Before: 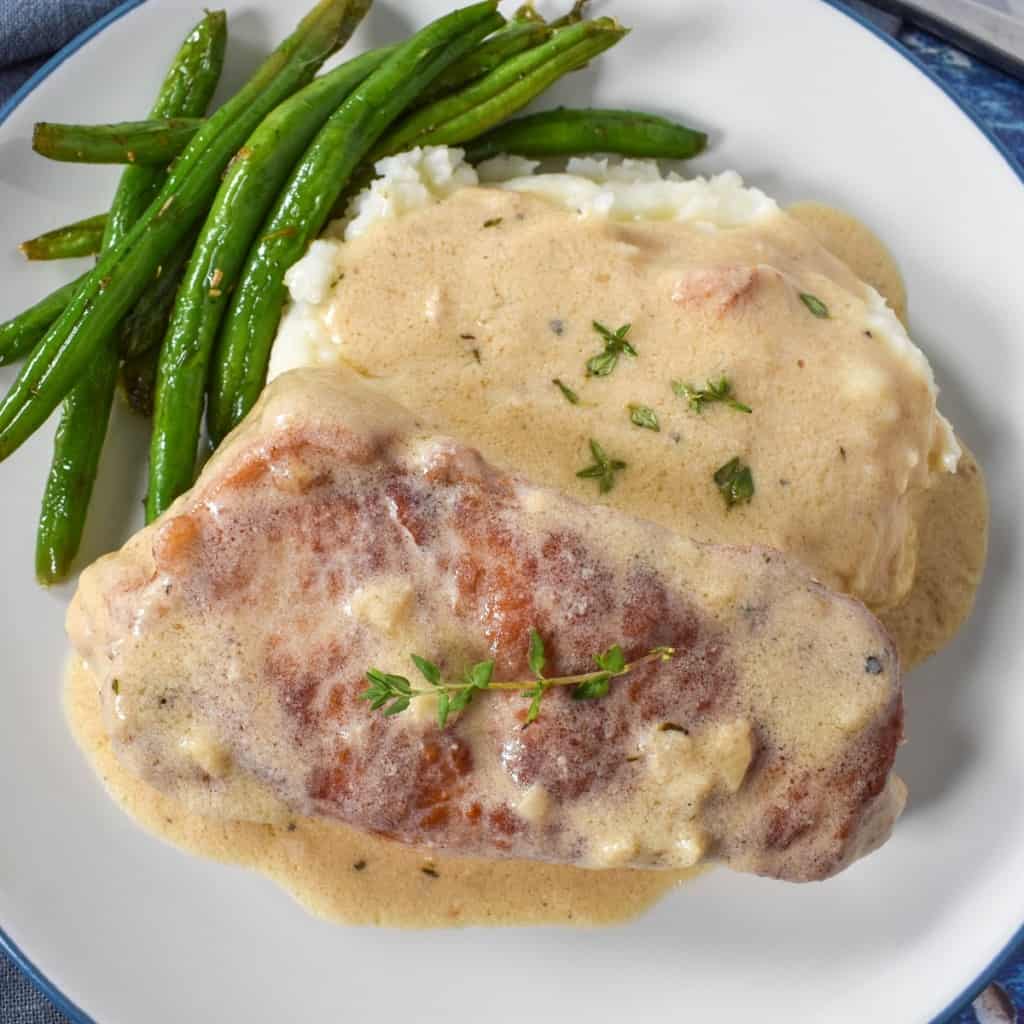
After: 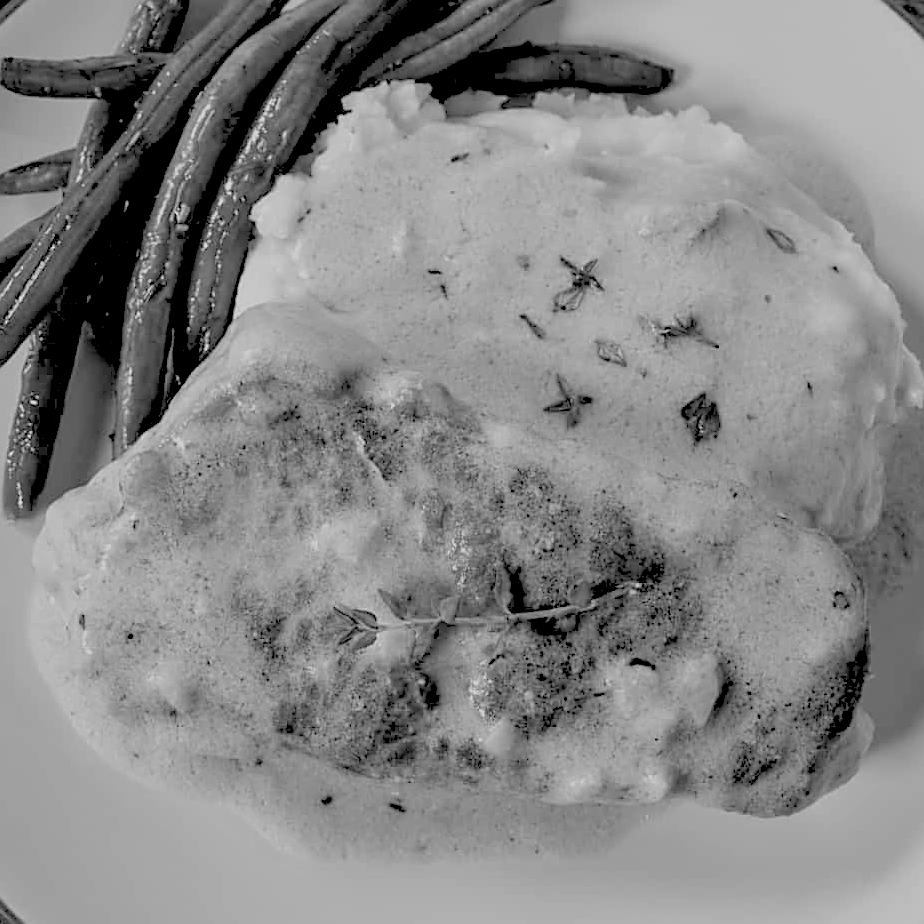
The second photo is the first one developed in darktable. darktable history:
rgb levels: levels [[0.027, 0.429, 0.996], [0, 0.5, 1], [0, 0.5, 1]]
crop: left 3.305%, top 6.436%, right 6.389%, bottom 3.258%
exposure: exposure -1 EV, compensate highlight preservation false
monochrome: a 32, b 64, size 2.3
sharpen: amount 0.55
